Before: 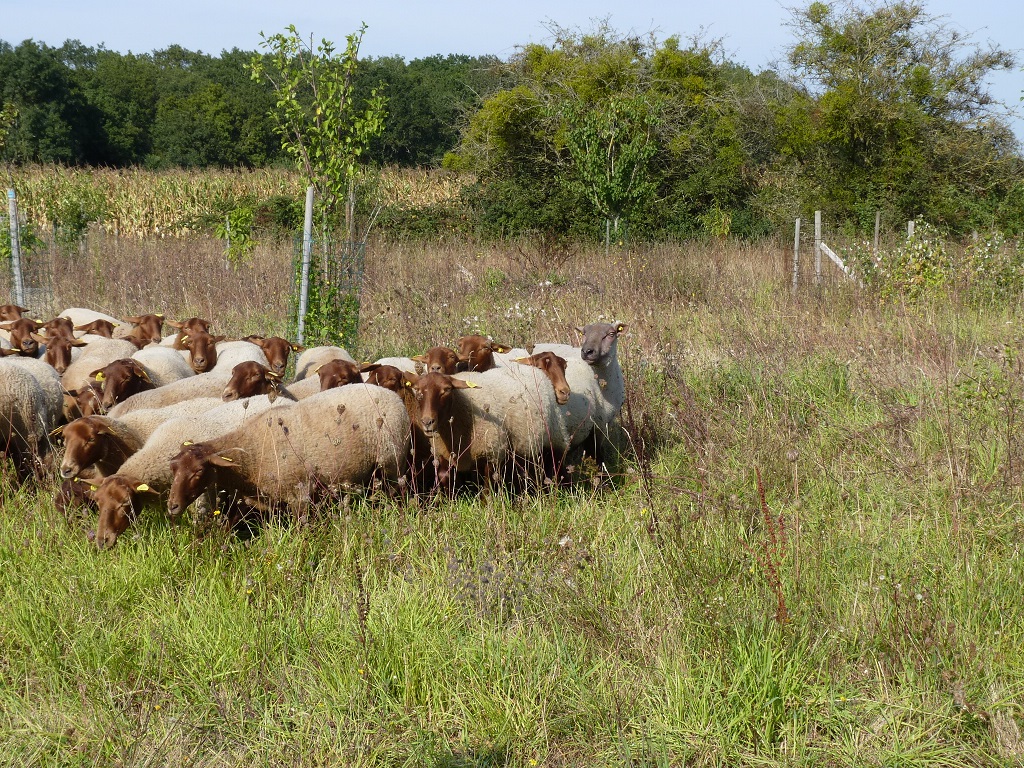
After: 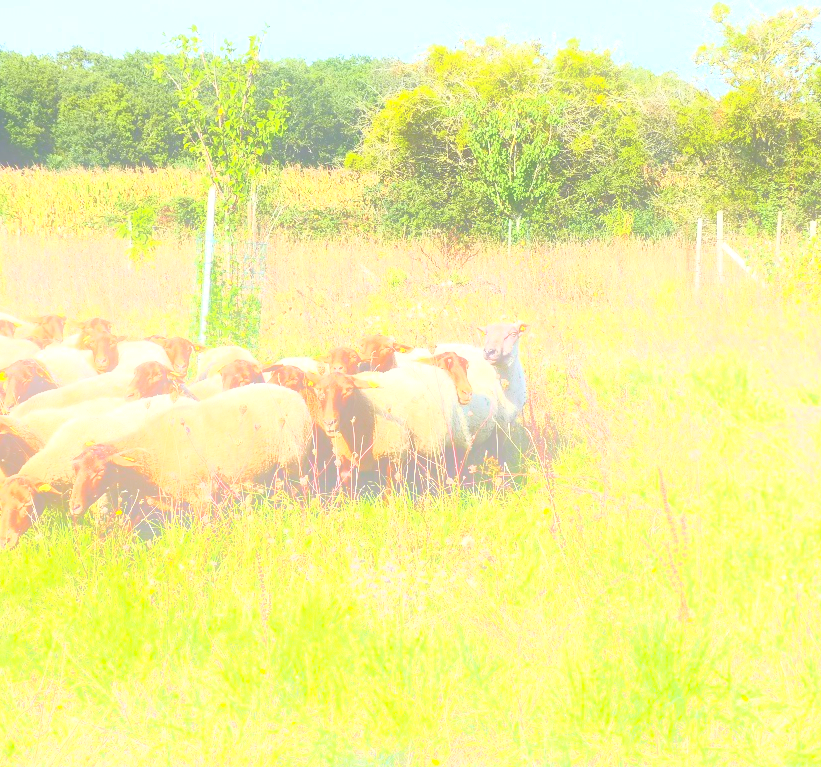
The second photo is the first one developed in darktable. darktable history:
crop and rotate: left 9.597%, right 10.195%
bloom: threshold 82.5%, strength 16.25%
exposure: black level correction 0, exposure 1.5 EV, compensate exposure bias true, compensate highlight preservation false
contrast brightness saturation: contrast 0.4, brightness 0.05, saturation 0.25
